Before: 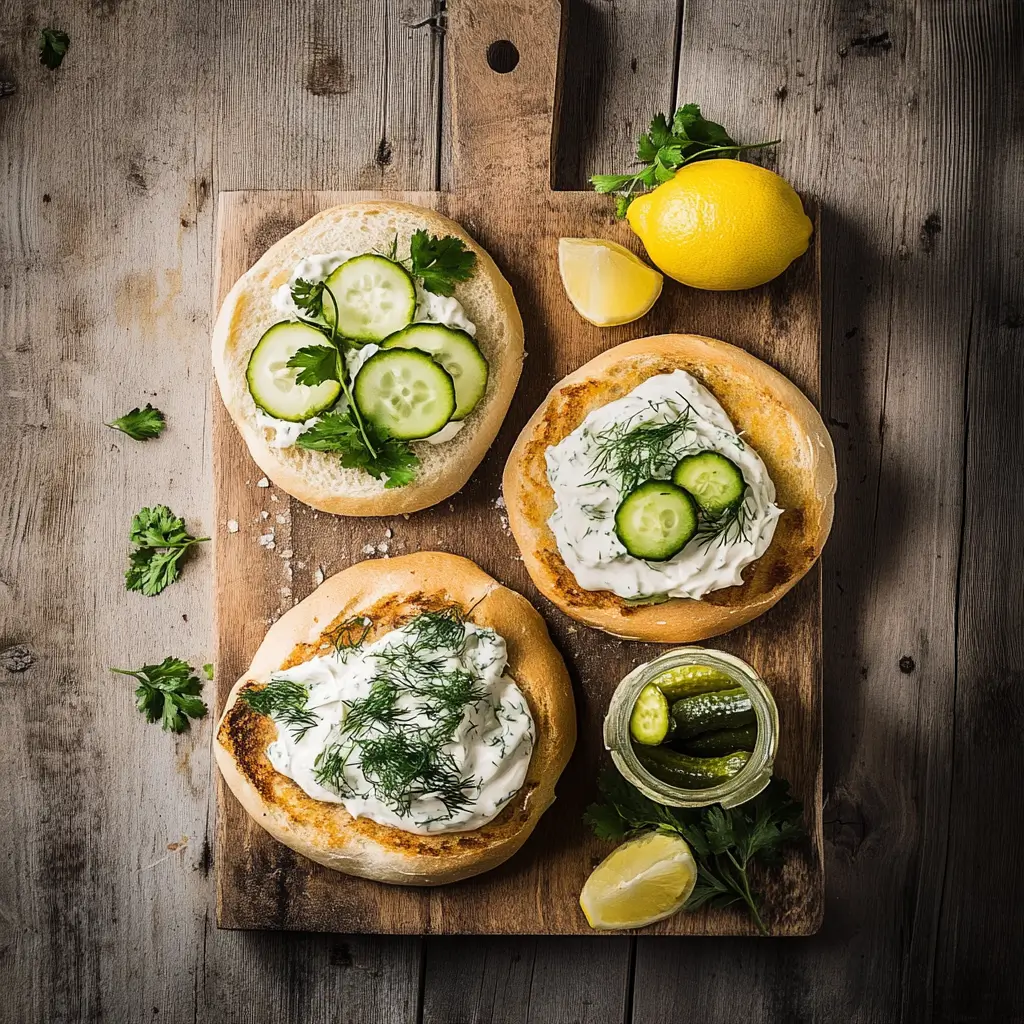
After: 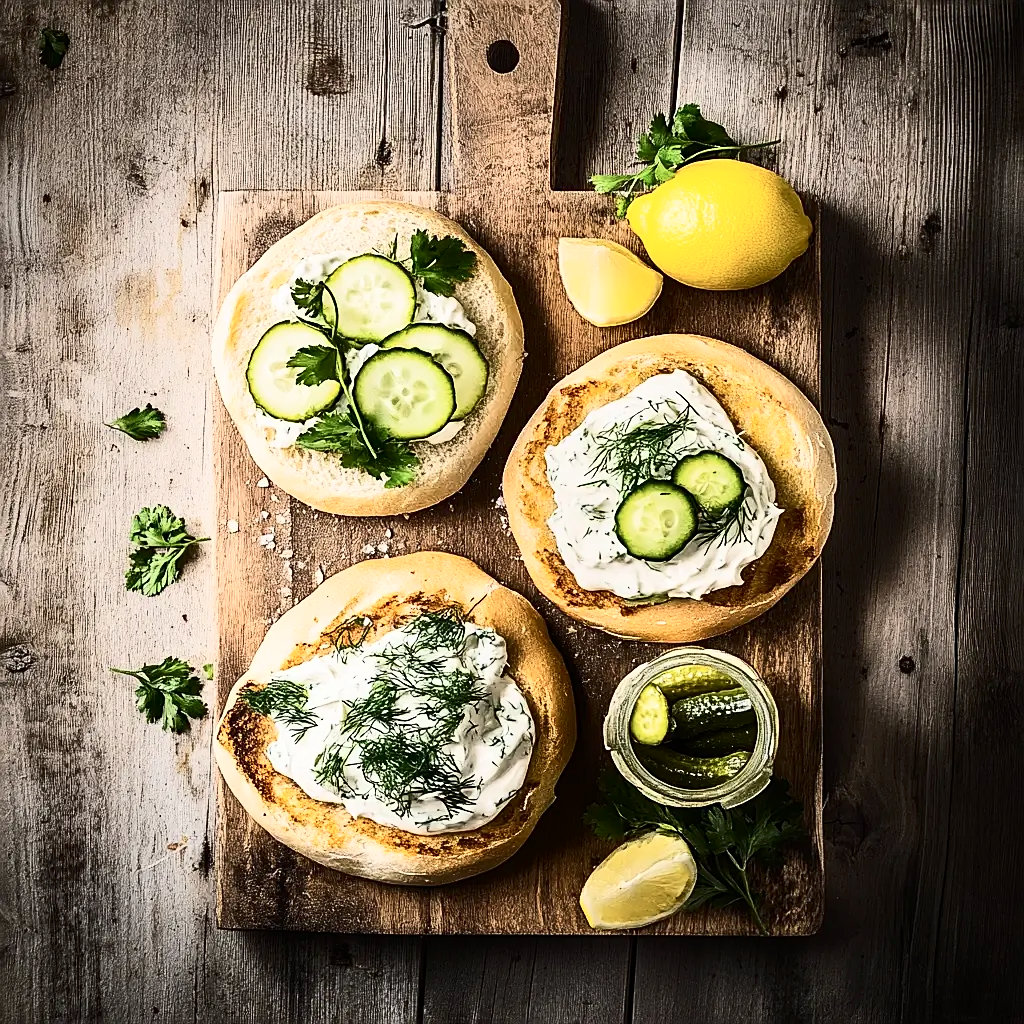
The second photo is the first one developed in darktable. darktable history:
contrast brightness saturation: contrast 0.384, brightness 0.111
sharpen: on, module defaults
